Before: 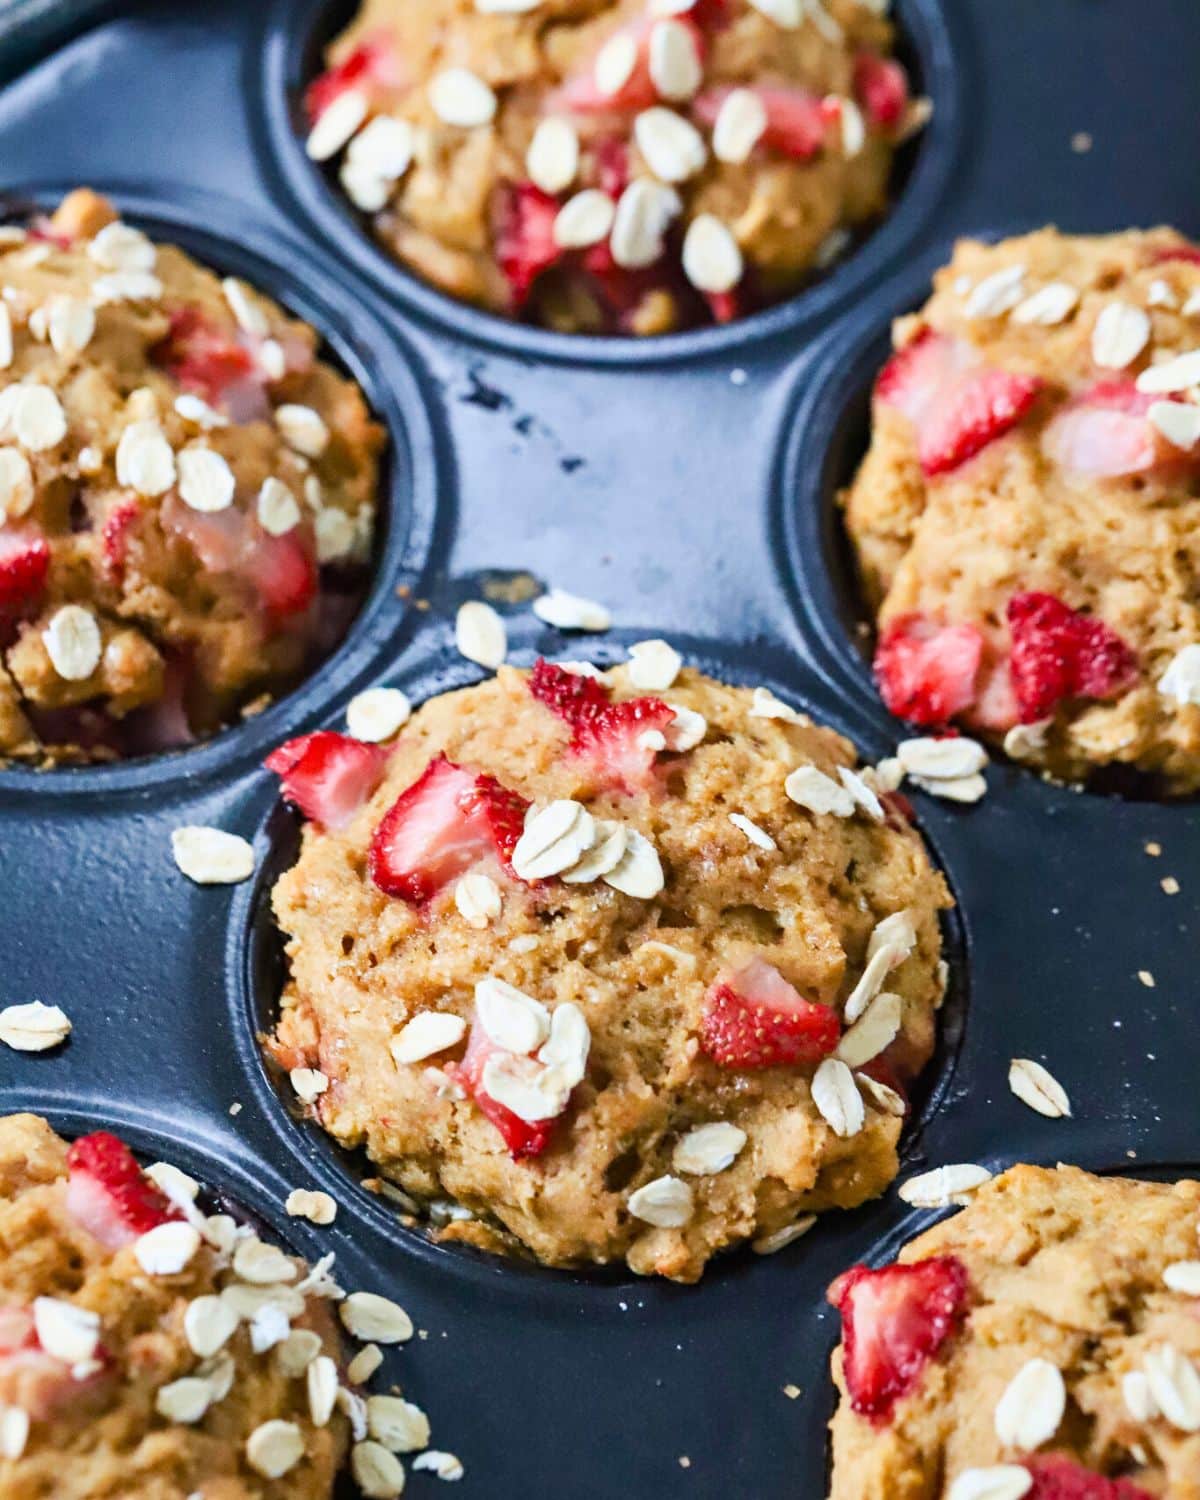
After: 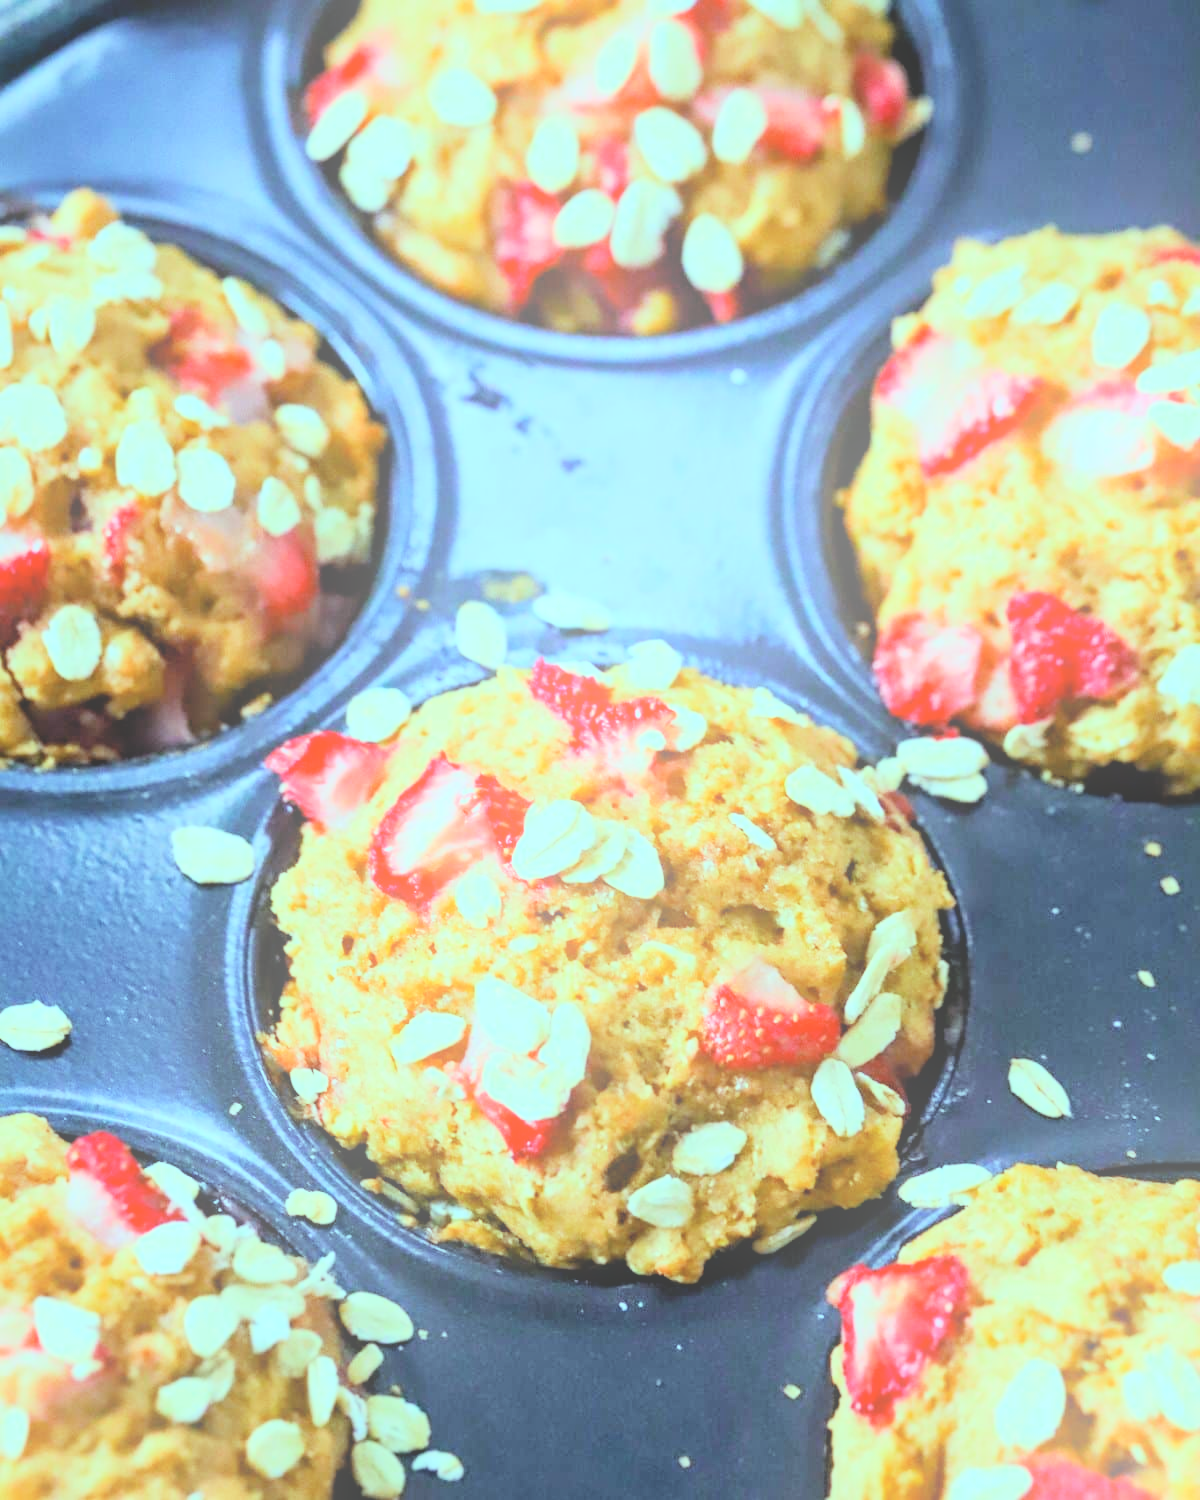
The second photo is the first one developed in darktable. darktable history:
local contrast: mode bilateral grid, contrast 25, coarseness 50, detail 123%, midtone range 0.2
filmic rgb: black relative exposure -7.65 EV, white relative exposure 4.56 EV, hardness 3.61, color science v6 (2022)
contrast brightness saturation: contrast 0.05, brightness 0.06, saturation 0.01
rotate and perspective: crop left 0, crop top 0
exposure: black level correction 0, exposure 0.6 EV, compensate exposure bias true, compensate highlight preservation false
color balance: mode lift, gamma, gain (sRGB), lift [0.997, 0.979, 1.021, 1.011], gamma [1, 1.084, 0.916, 0.998], gain [1, 0.87, 1.13, 1.101], contrast 4.55%, contrast fulcrum 38.24%, output saturation 104.09%
bloom: size 38%, threshold 95%, strength 30%
